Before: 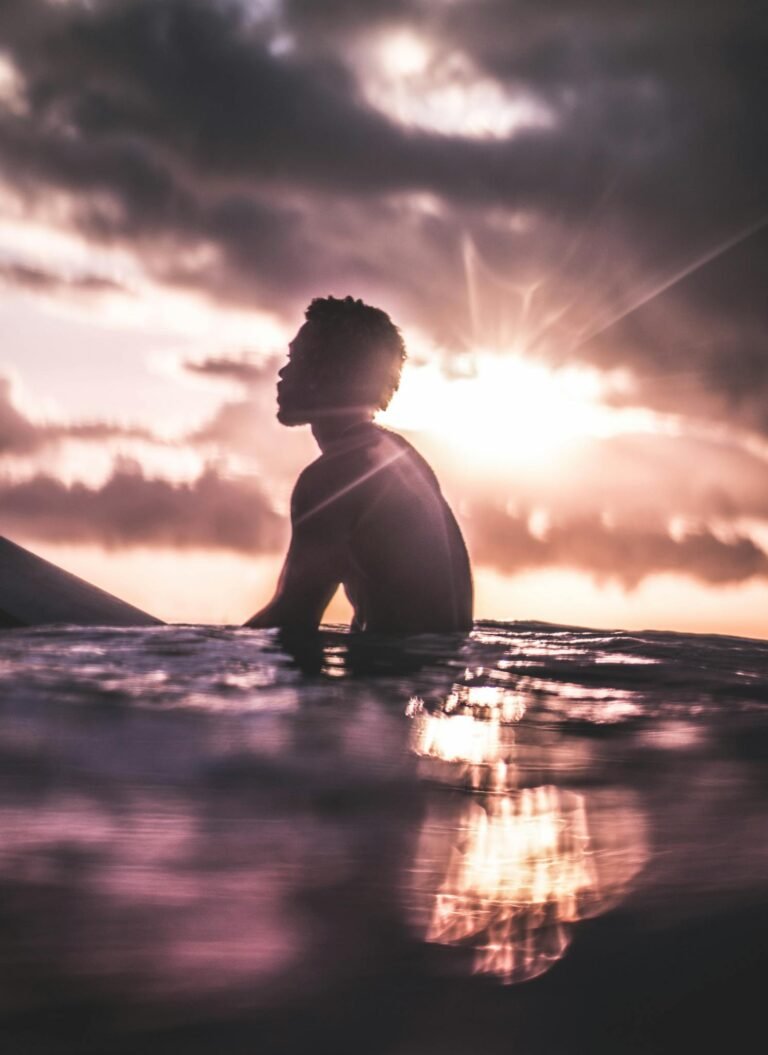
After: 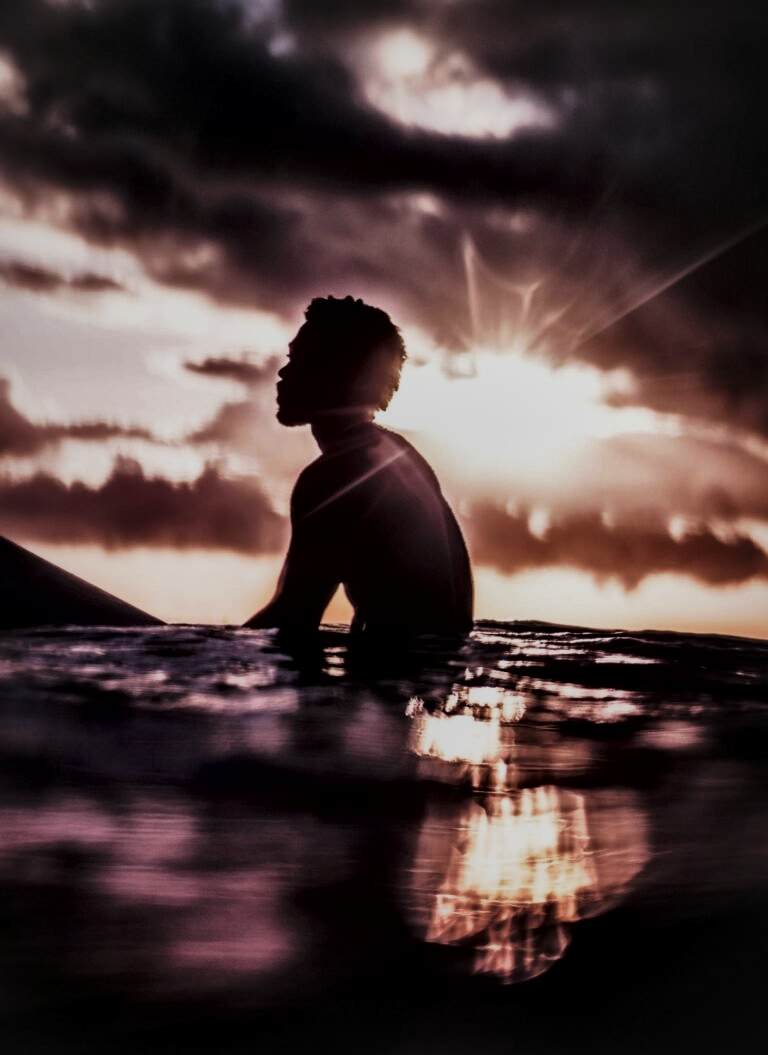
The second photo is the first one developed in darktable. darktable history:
local contrast: mode bilateral grid, contrast 45, coarseness 69, detail 215%, midtone range 0.2
tone equalizer: -8 EV -1.97 EV, -7 EV -1.97 EV, -6 EV -1.97 EV, -5 EV -1.96 EV, -4 EV -1.98 EV, -3 EV -1.98 EV, -2 EV -1.98 EV, -1 EV -1.62 EV, +0 EV -1.99 EV, edges refinement/feathering 500, mask exposure compensation -1.57 EV, preserve details no
base curve: curves: ch0 [(0, 0) (0.032, 0.025) (0.121, 0.166) (0.206, 0.329) (0.605, 0.79) (1, 1)], preserve colors none
